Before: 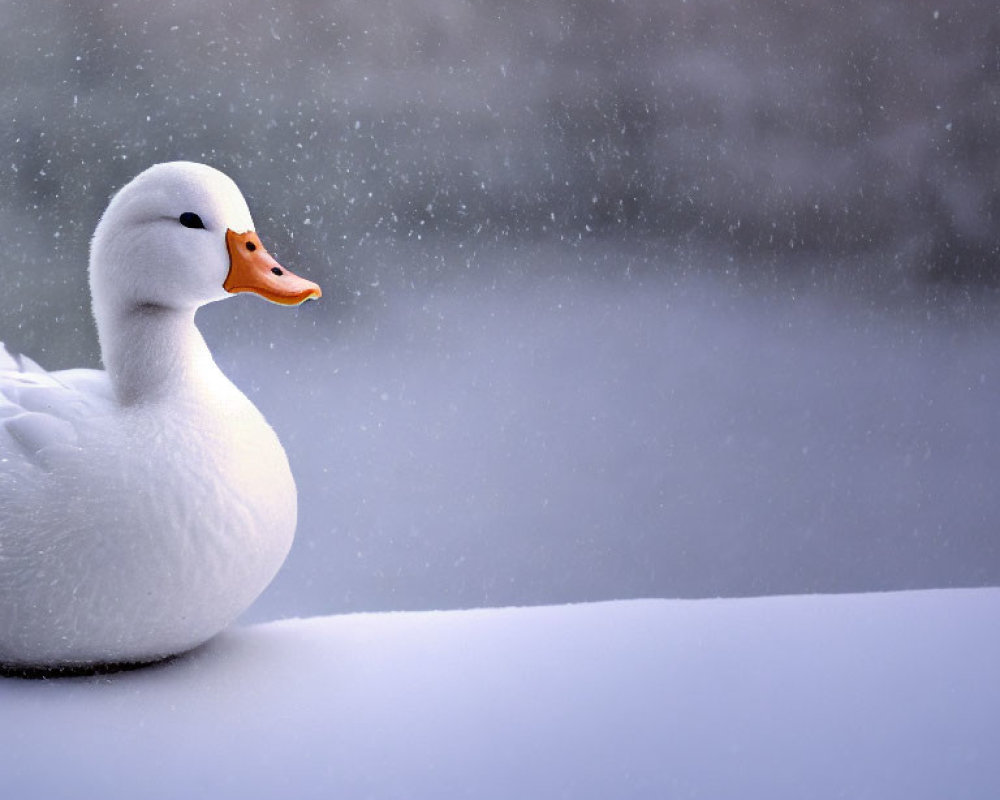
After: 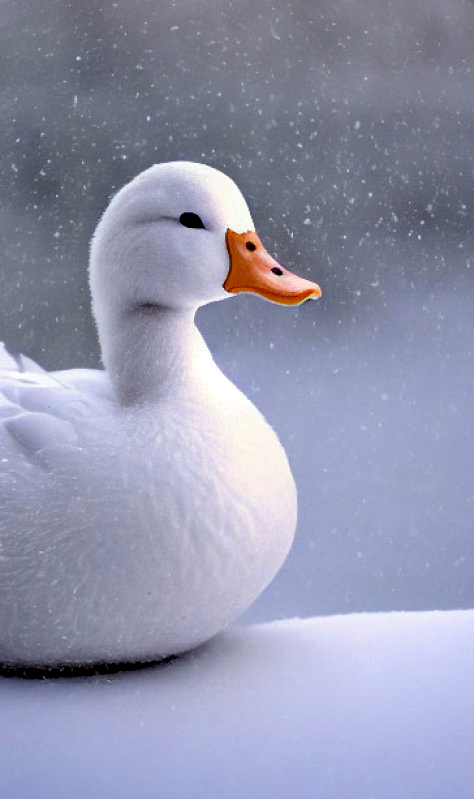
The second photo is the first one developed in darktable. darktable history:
crop and rotate: left 0.024%, top 0%, right 52.479%
haze removal: compatibility mode true, adaptive false
